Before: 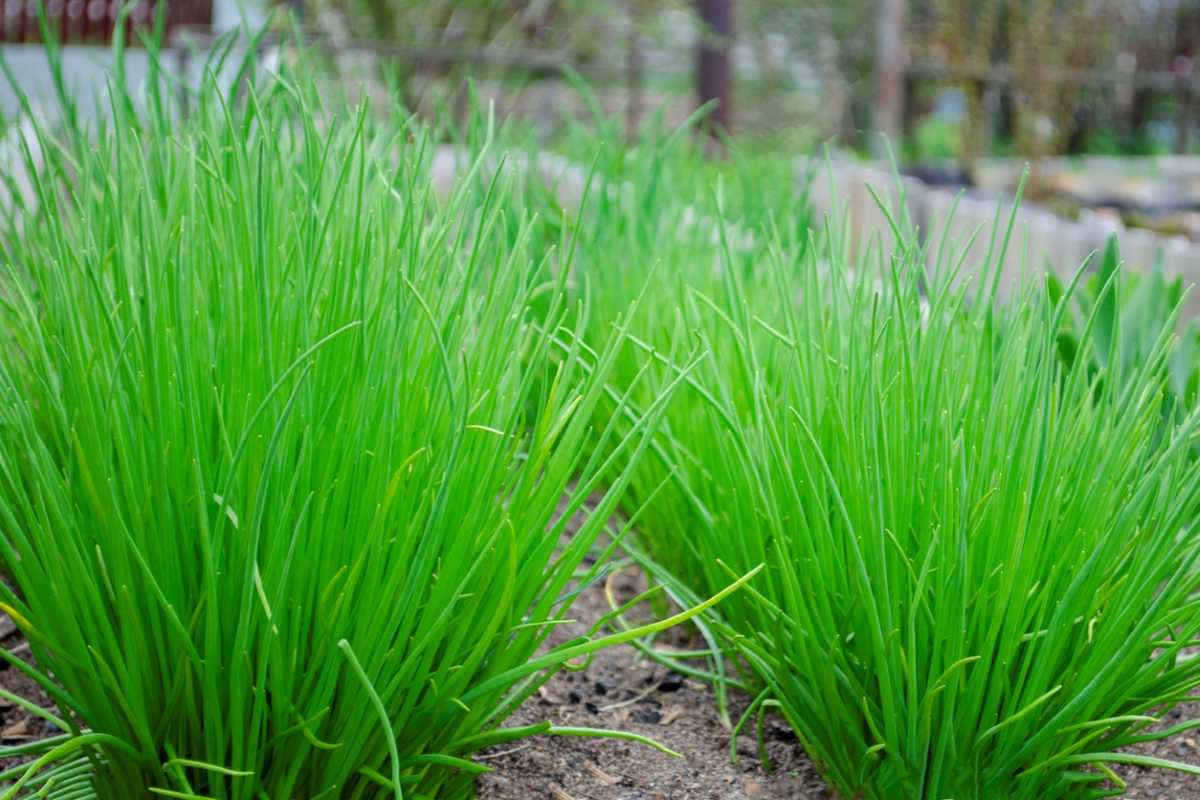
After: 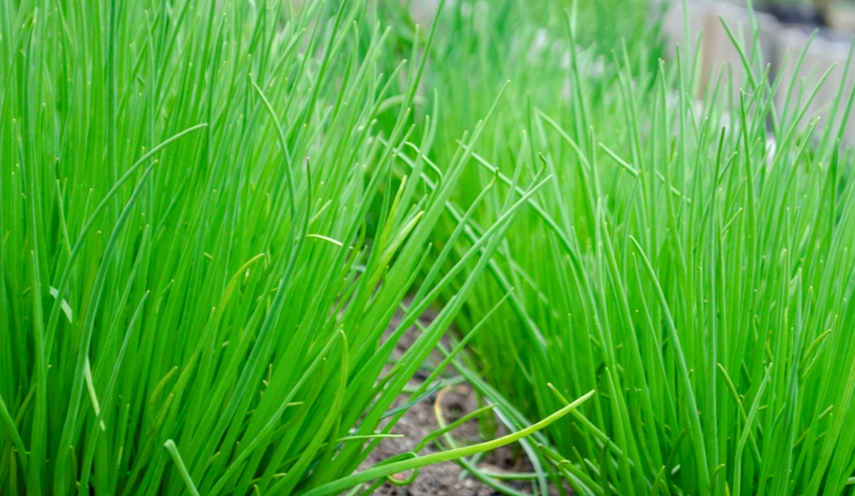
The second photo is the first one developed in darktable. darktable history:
local contrast: on, module defaults
crop and rotate: angle -3.58°, left 9.923%, top 20.468%, right 12.244%, bottom 11.818%
